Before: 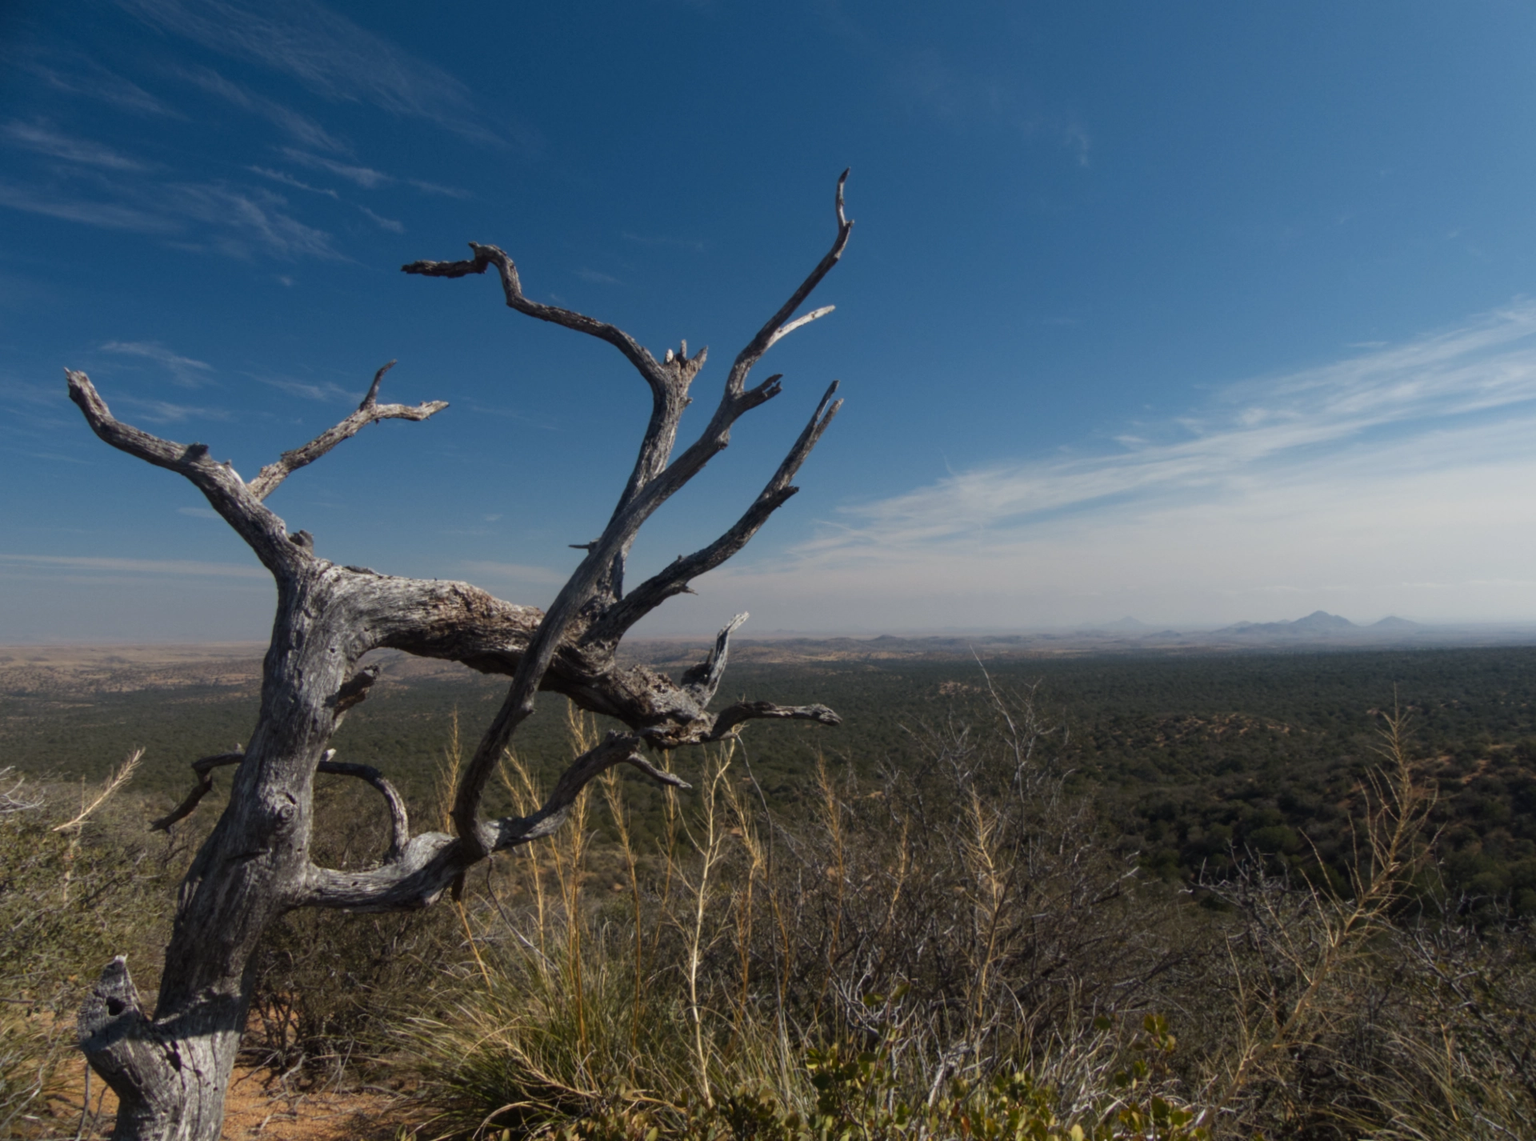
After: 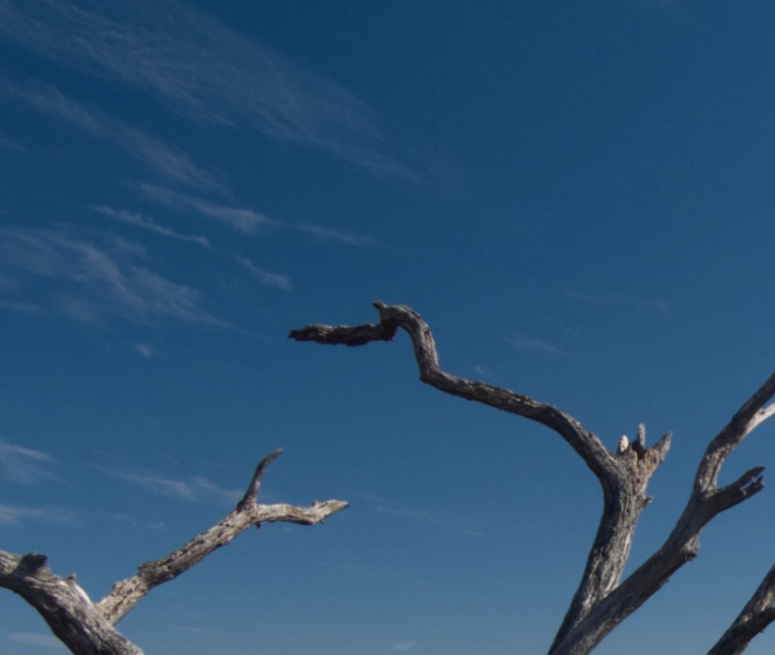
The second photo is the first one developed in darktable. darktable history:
crop and rotate: left 11.134%, top 0.113%, right 48.459%, bottom 53.888%
